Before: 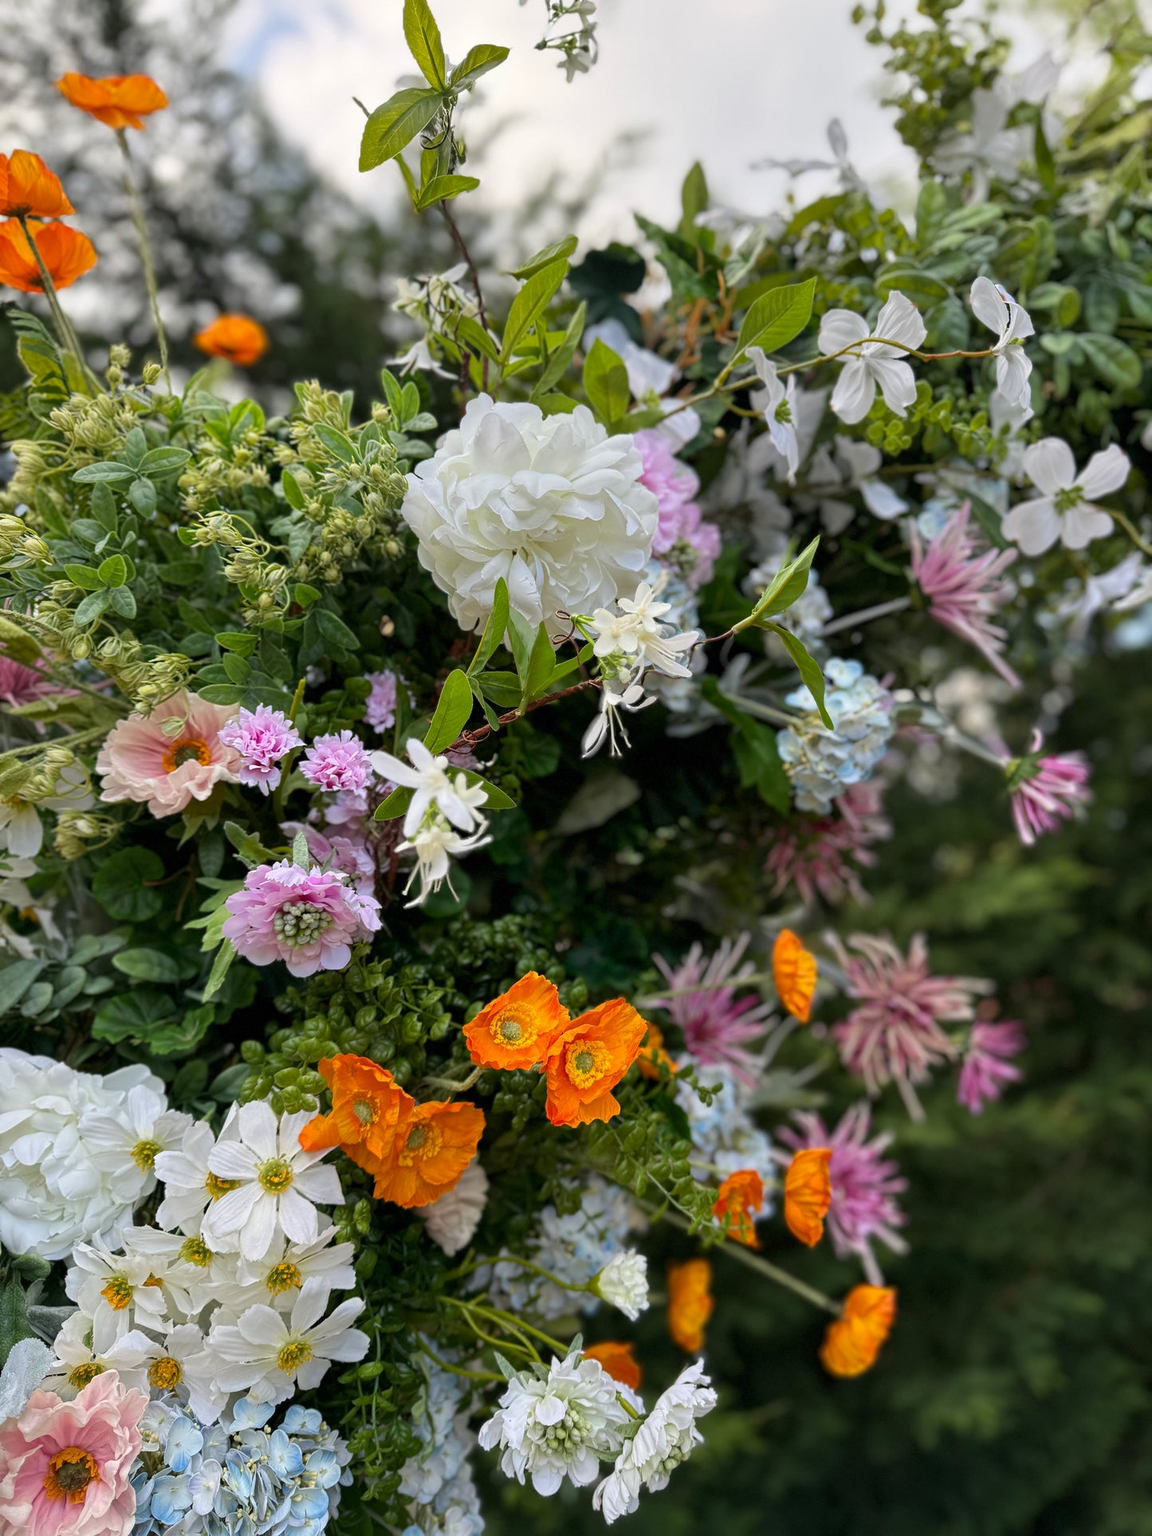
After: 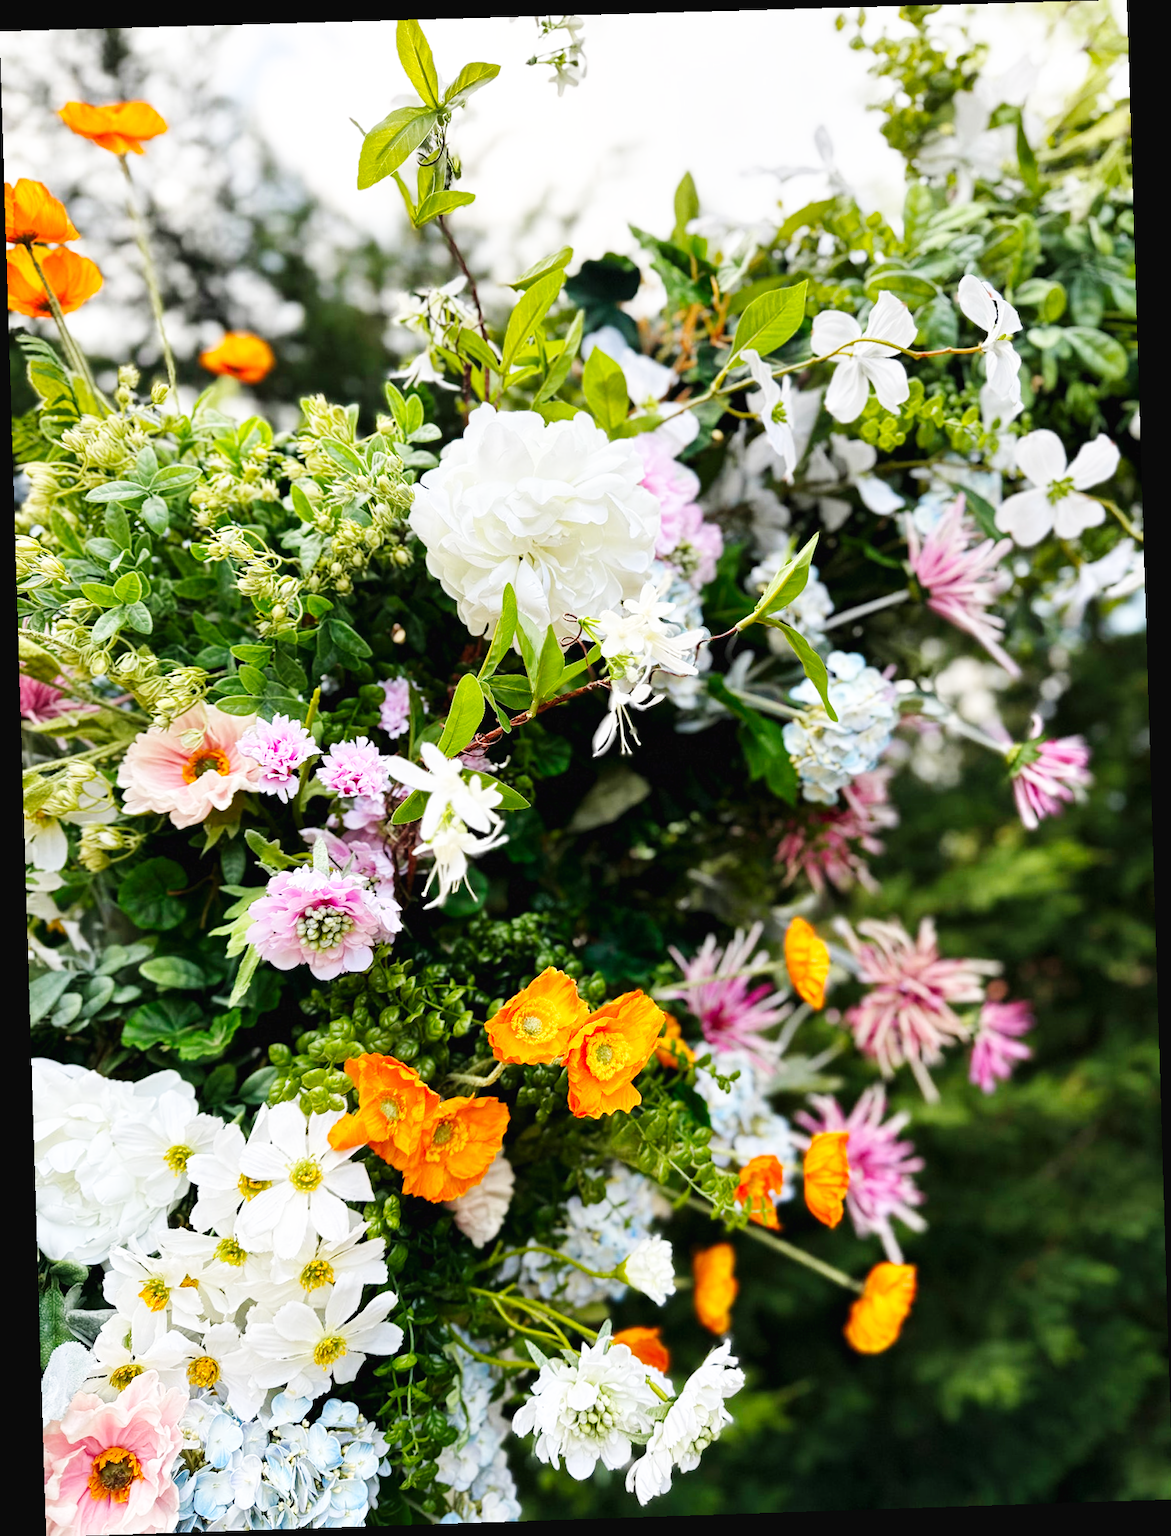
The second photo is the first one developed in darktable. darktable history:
base curve: curves: ch0 [(0, 0.003) (0.001, 0.002) (0.006, 0.004) (0.02, 0.022) (0.048, 0.086) (0.094, 0.234) (0.162, 0.431) (0.258, 0.629) (0.385, 0.8) (0.548, 0.918) (0.751, 0.988) (1, 1)], preserve colors none
rotate and perspective: rotation -1.77°, lens shift (horizontal) 0.004, automatic cropping off
